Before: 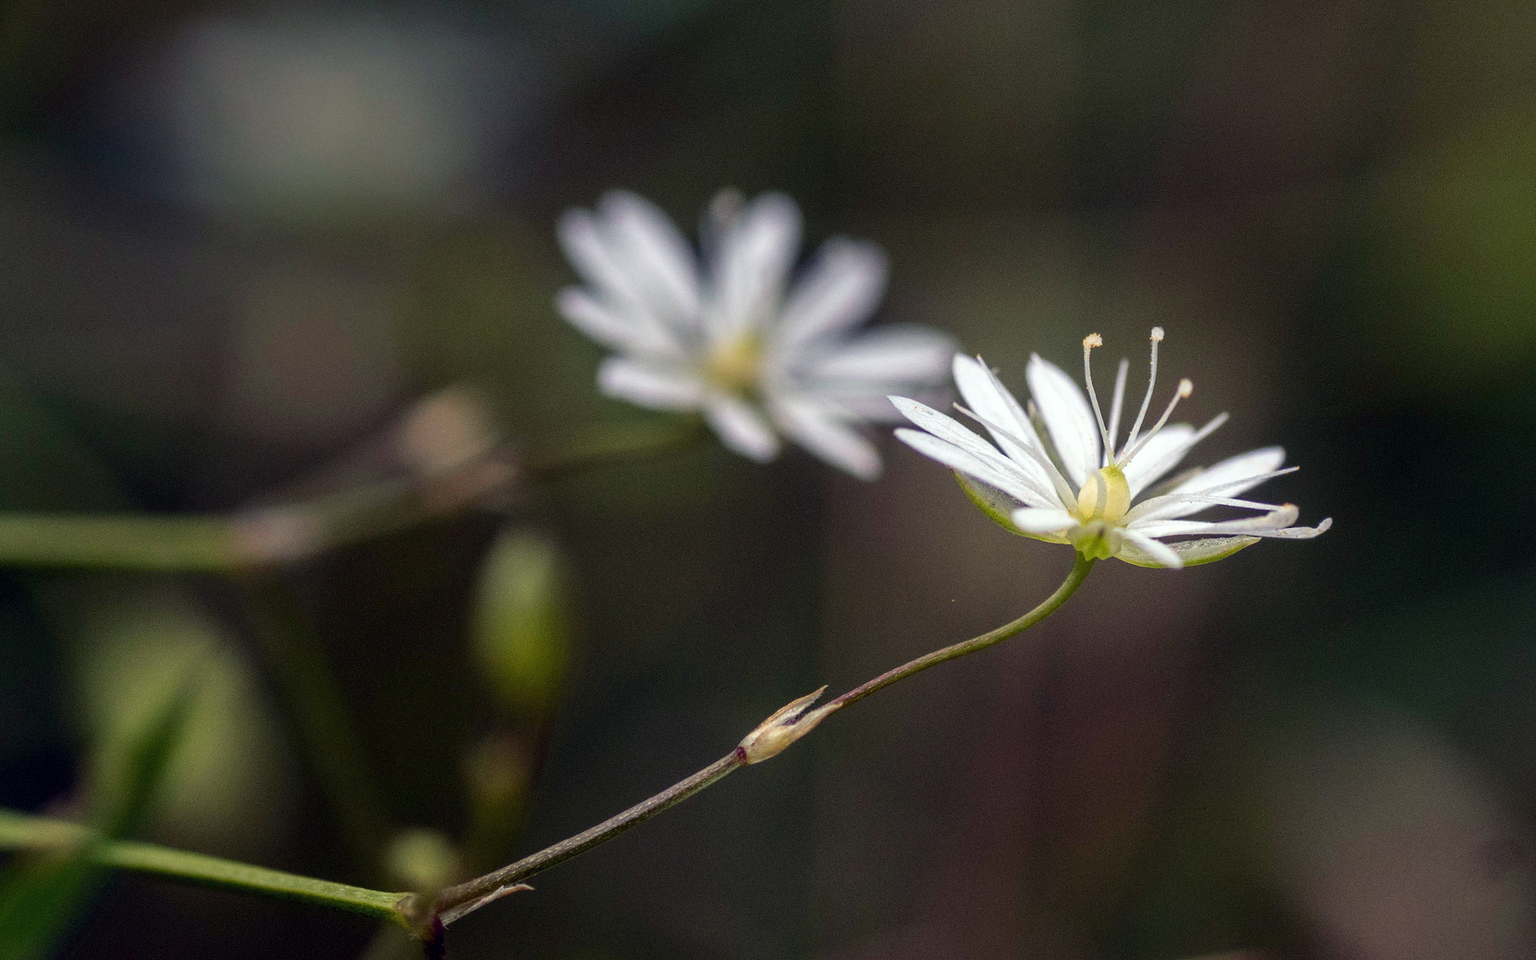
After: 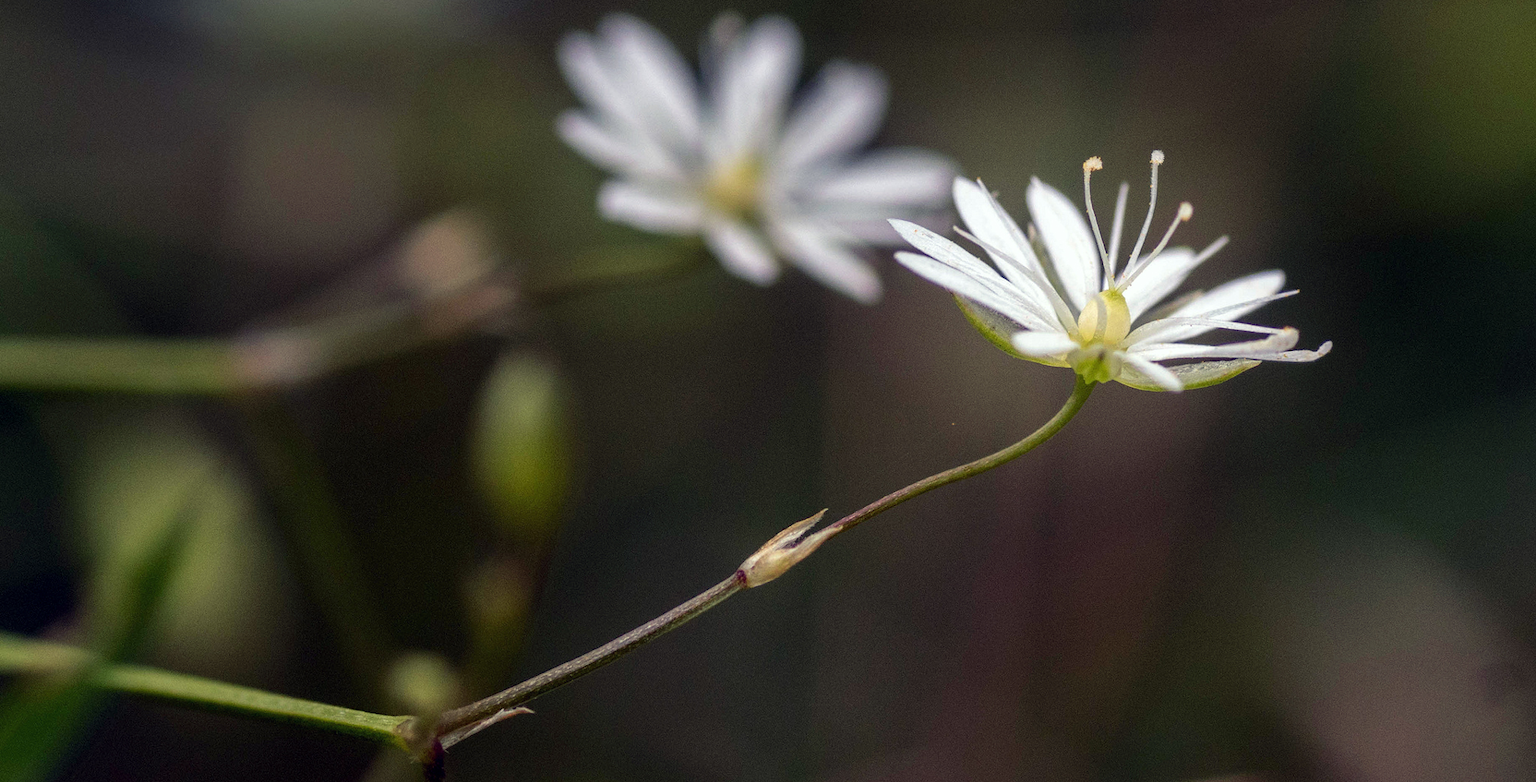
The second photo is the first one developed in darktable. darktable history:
crop and rotate: top 18.431%
